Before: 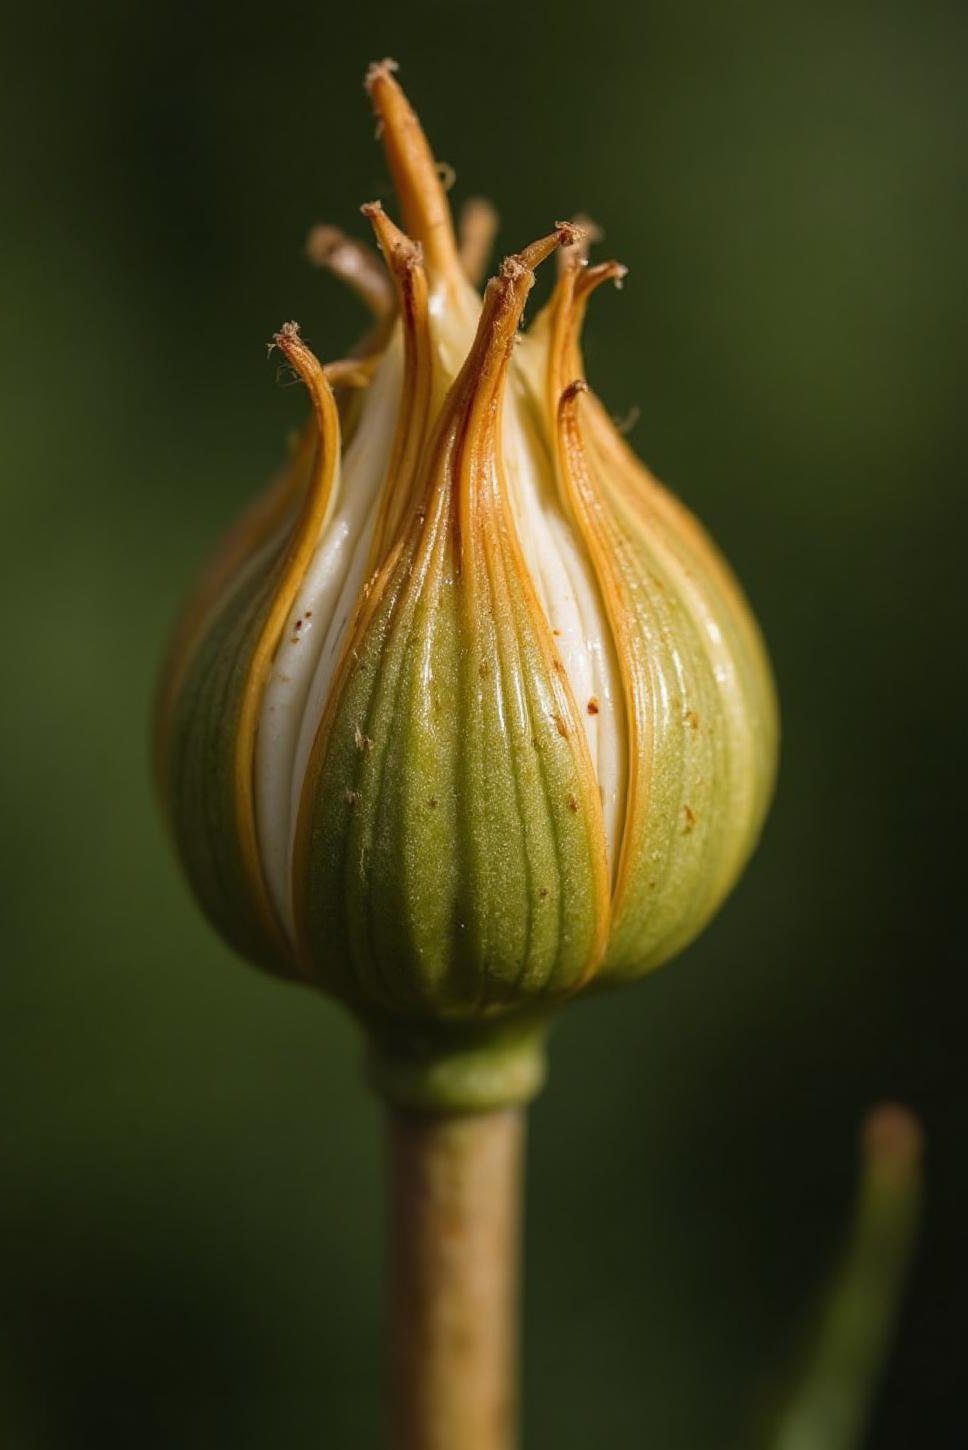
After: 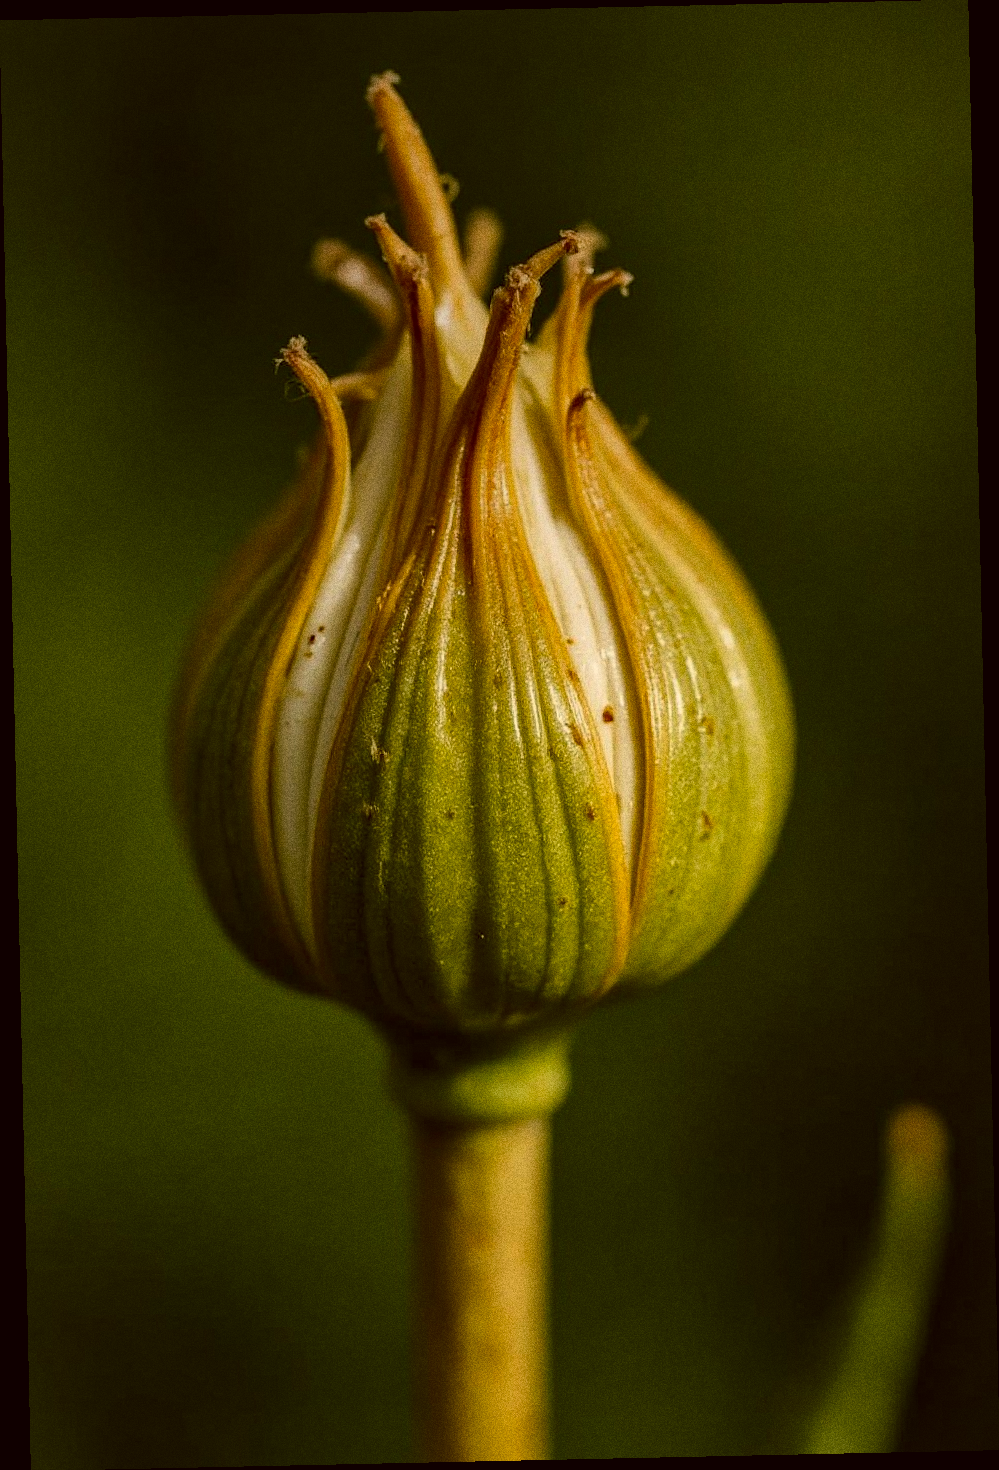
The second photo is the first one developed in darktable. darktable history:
local contrast: mode bilateral grid, contrast 20, coarseness 50, detail 159%, midtone range 0.2
color correction: highlights a* 0.162, highlights b* 29.53, shadows a* -0.162, shadows b* 21.09
rotate and perspective: rotation -1.24°, automatic cropping off
grain: coarseness 0.09 ISO, strength 40%
graduated density: hue 238.83°, saturation 50%
